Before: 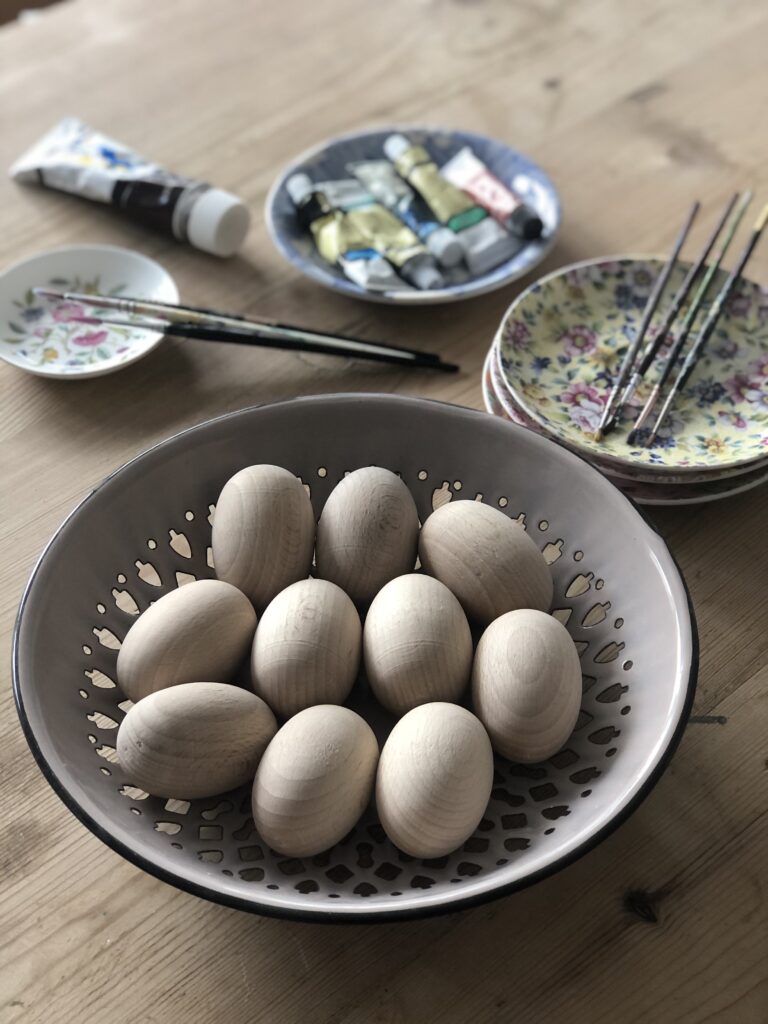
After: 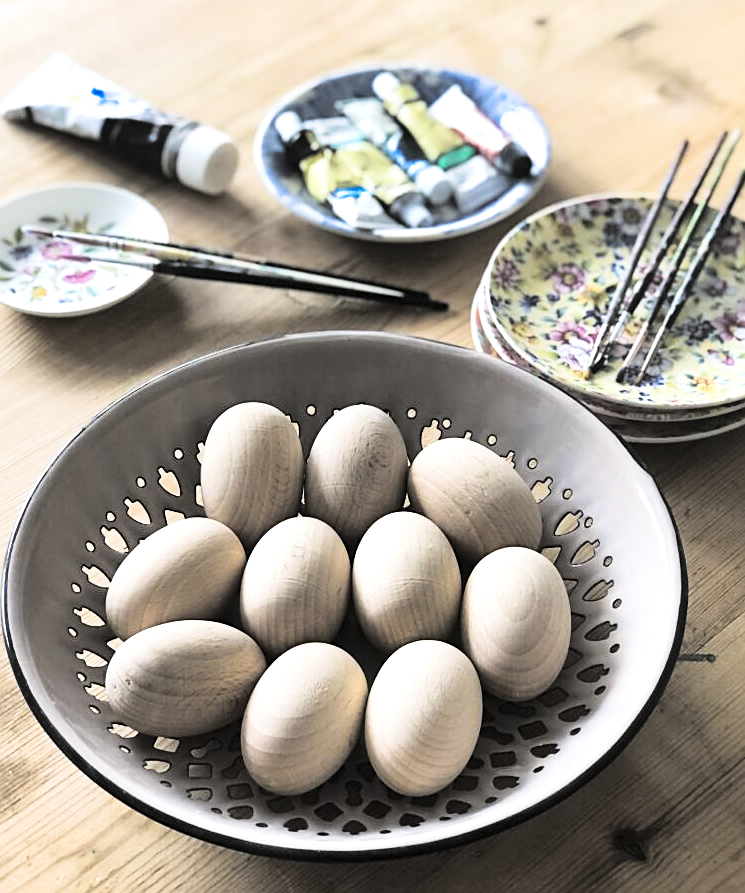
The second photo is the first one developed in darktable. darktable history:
exposure: black level correction 0, exposure 0.6 EV, compensate exposure bias true, compensate highlight preservation false
shadows and highlights: soften with gaussian
sharpen: on, module defaults
color contrast: green-magenta contrast 0.8, blue-yellow contrast 1.1, unbound 0
white balance: red 0.982, blue 1.018
crop: left 1.507%, top 6.147%, right 1.379%, bottom 6.637%
split-toning: shadows › hue 36°, shadows › saturation 0.05, highlights › hue 10.8°, highlights › saturation 0.15, compress 40%
base curve: curves: ch0 [(0, 0) (0.028, 0.03) (0.121, 0.232) (0.46, 0.748) (0.859, 0.968) (1, 1)]
